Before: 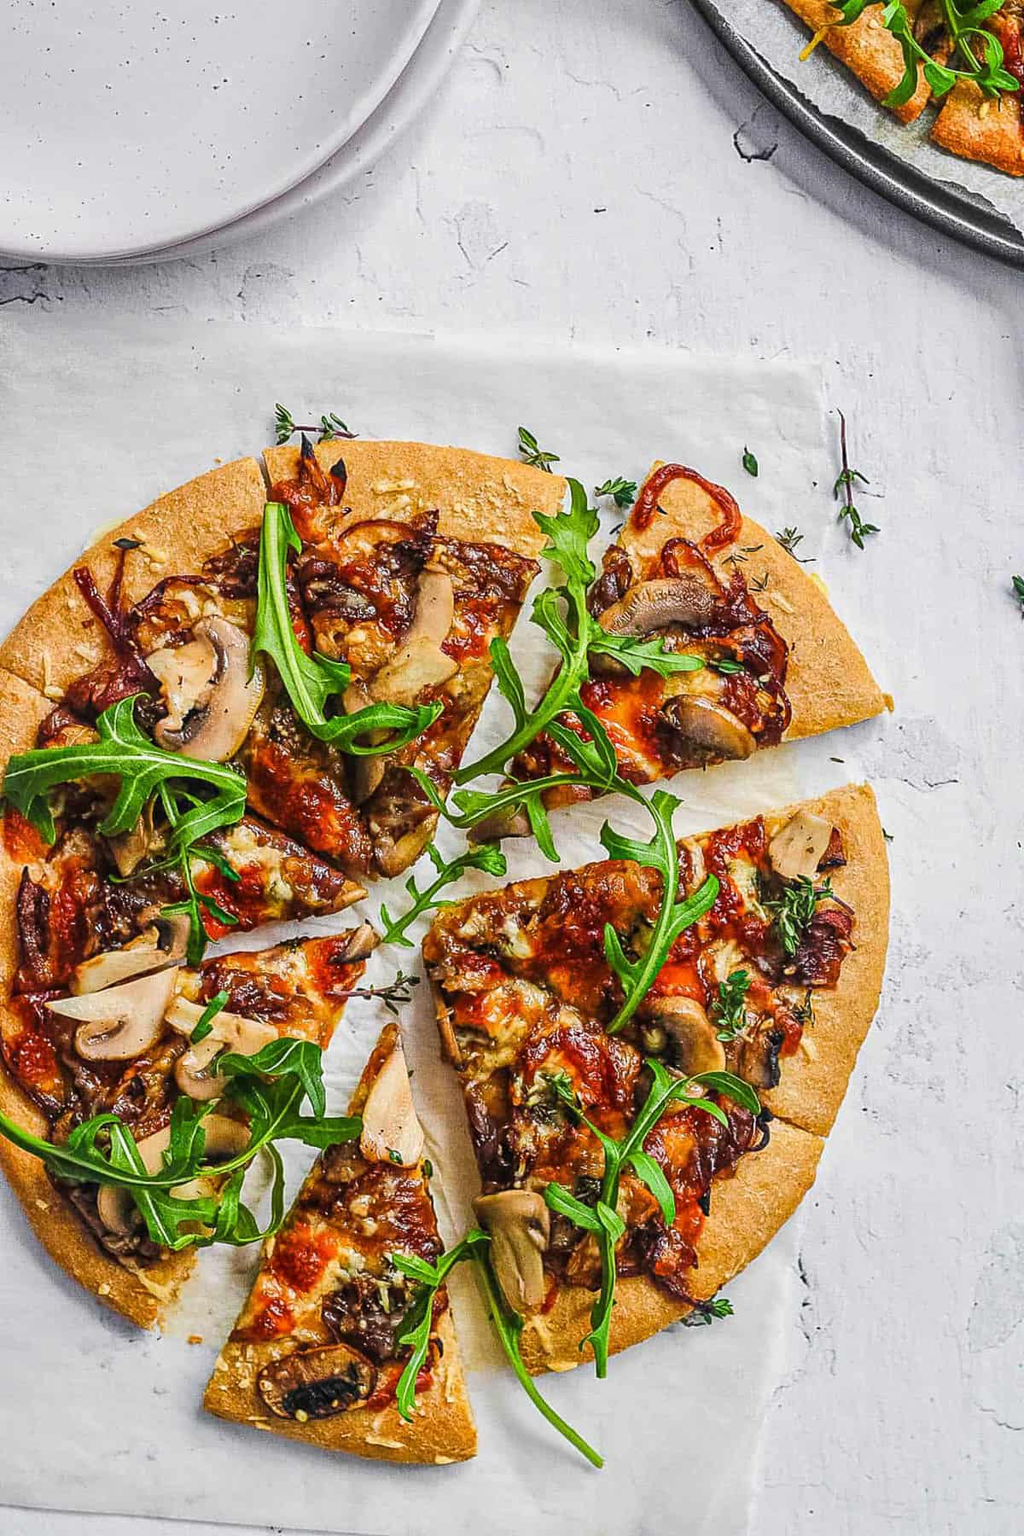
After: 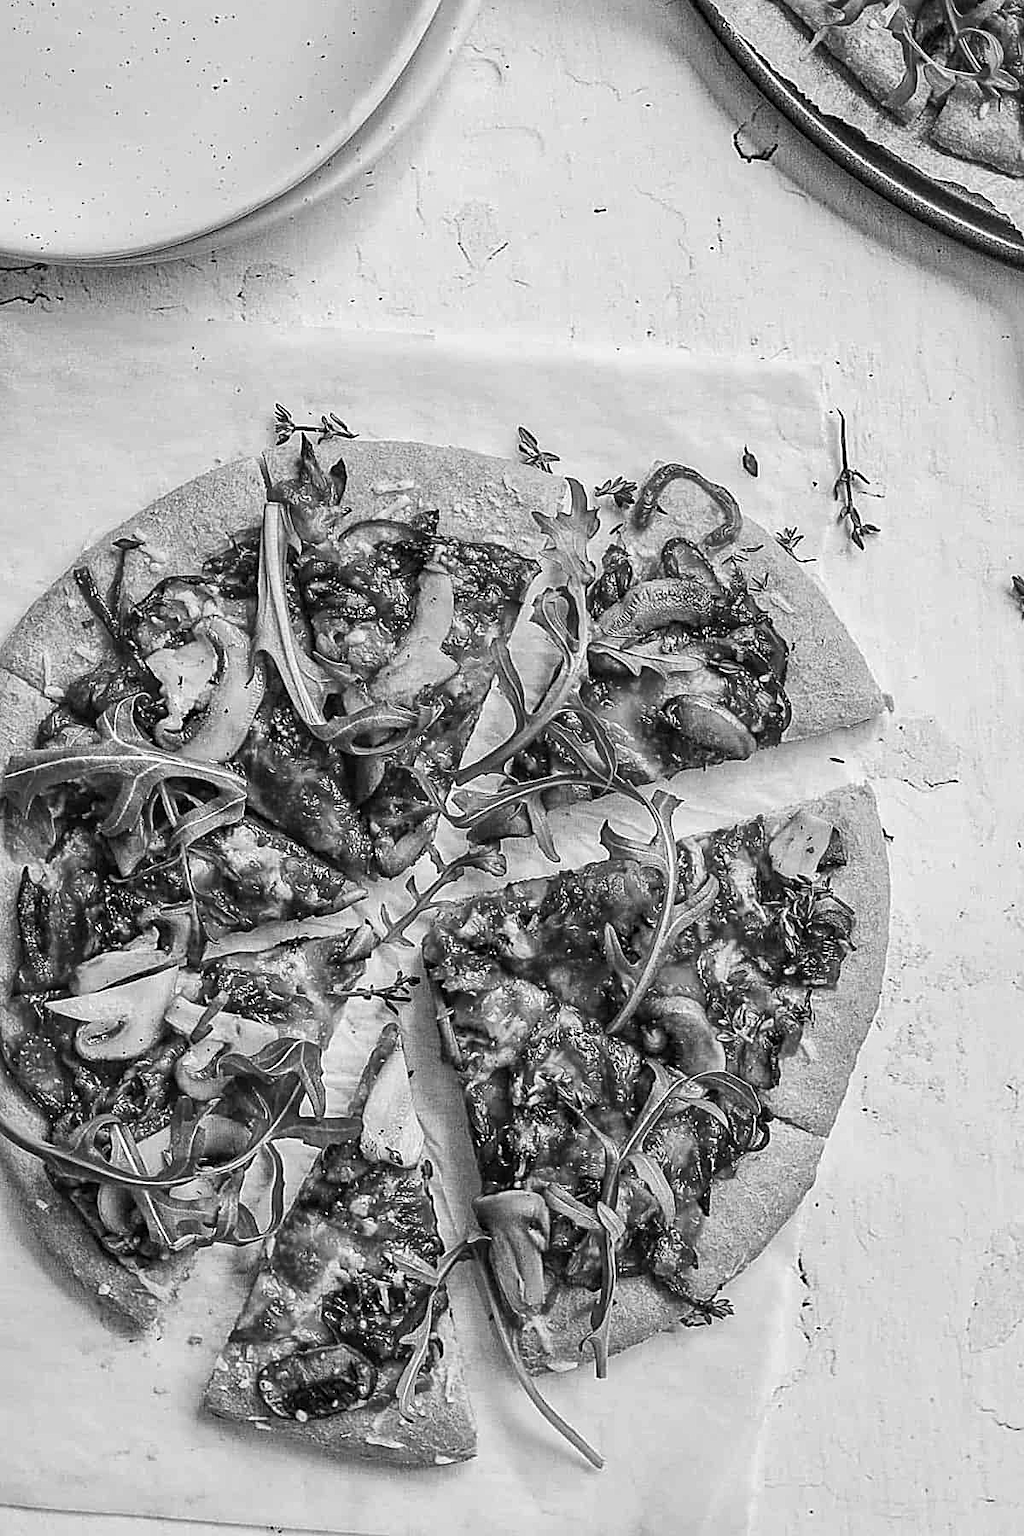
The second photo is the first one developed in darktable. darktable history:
contrast brightness saturation: saturation -0.17
haze removal: compatibility mode true, adaptive false
monochrome: on, module defaults
sharpen: on, module defaults
